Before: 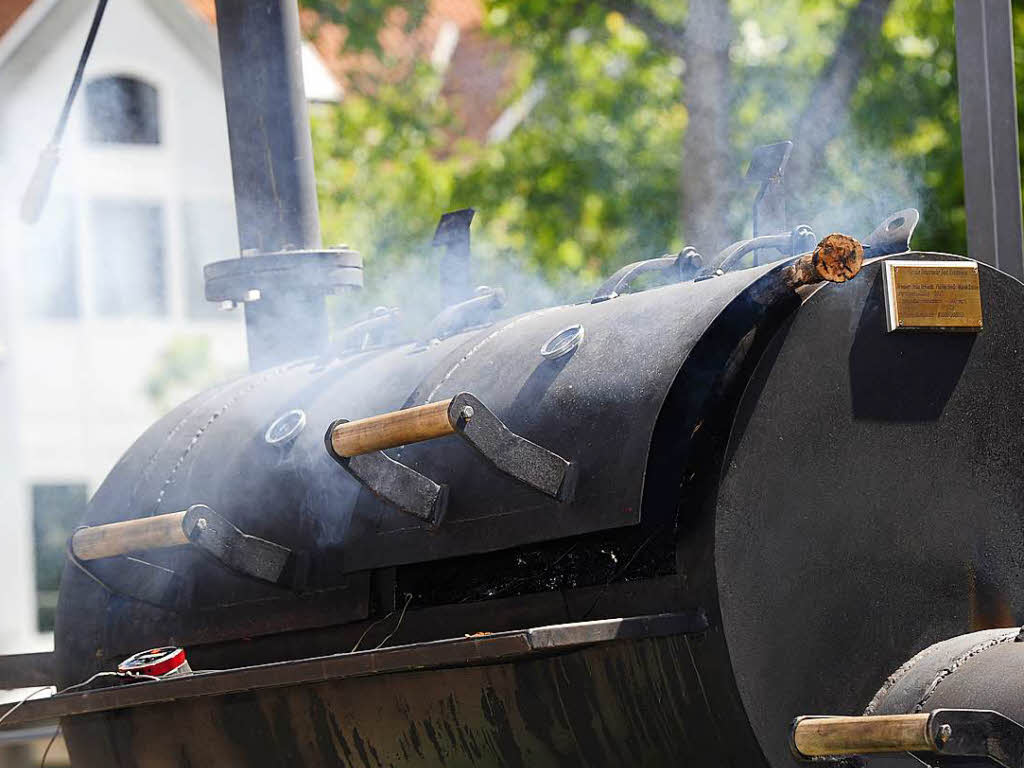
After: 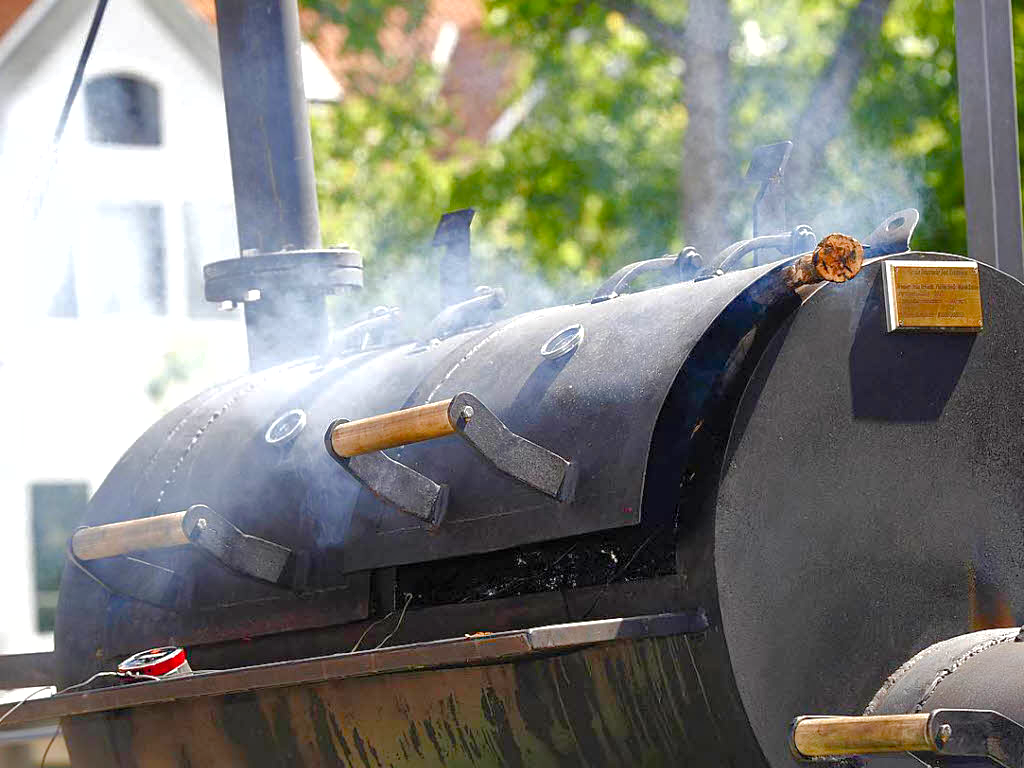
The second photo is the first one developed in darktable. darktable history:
shadows and highlights: on, module defaults
color balance rgb: perceptual saturation grading › global saturation 20%, perceptual saturation grading › highlights -50%, perceptual saturation grading › shadows 30%, perceptual brilliance grading › global brilliance 10%, perceptual brilliance grading › shadows 15%
